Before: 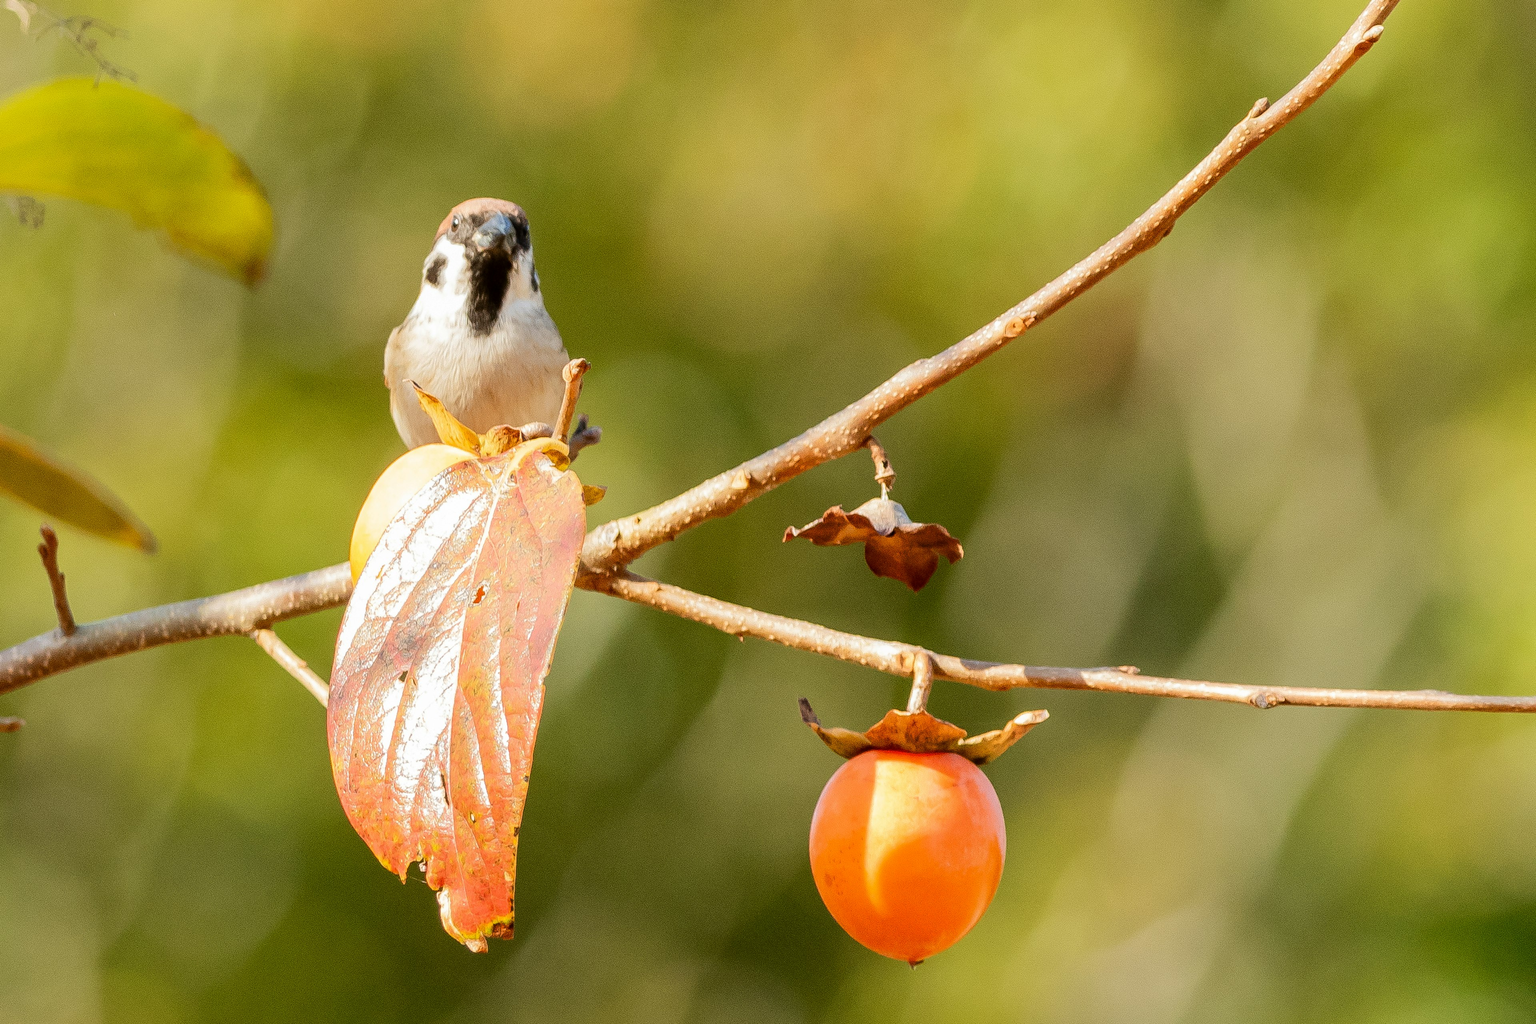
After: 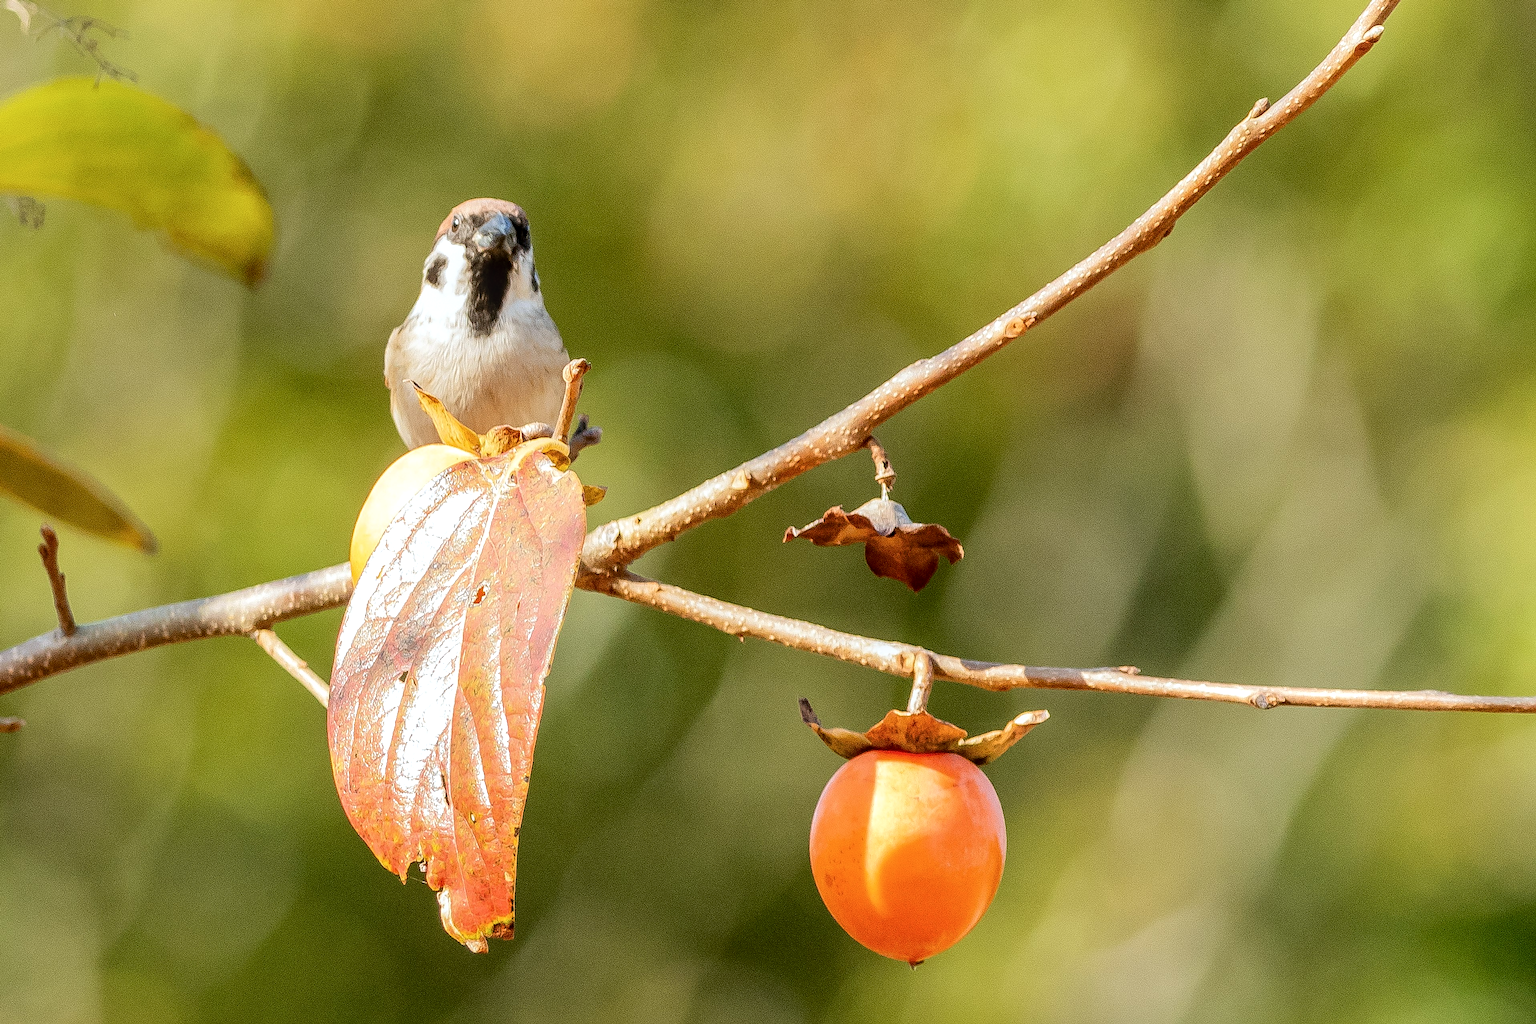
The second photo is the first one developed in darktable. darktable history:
sharpen: on, module defaults
local contrast: on, module defaults
color calibration: x 0.355, y 0.369, temperature 4736.02 K
